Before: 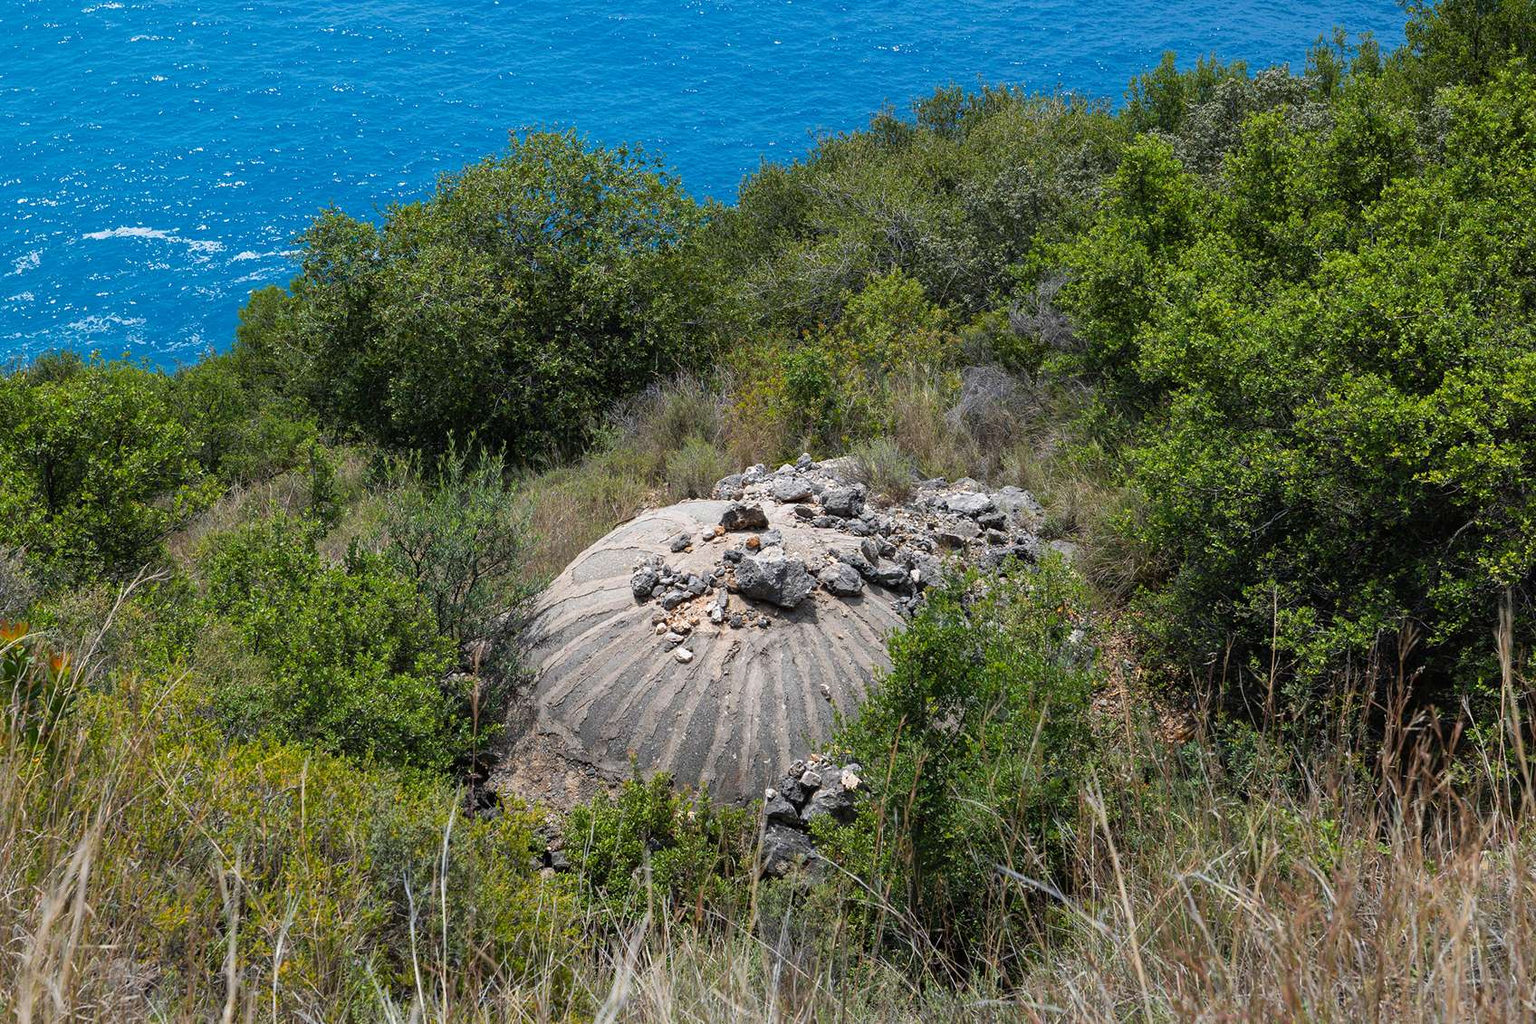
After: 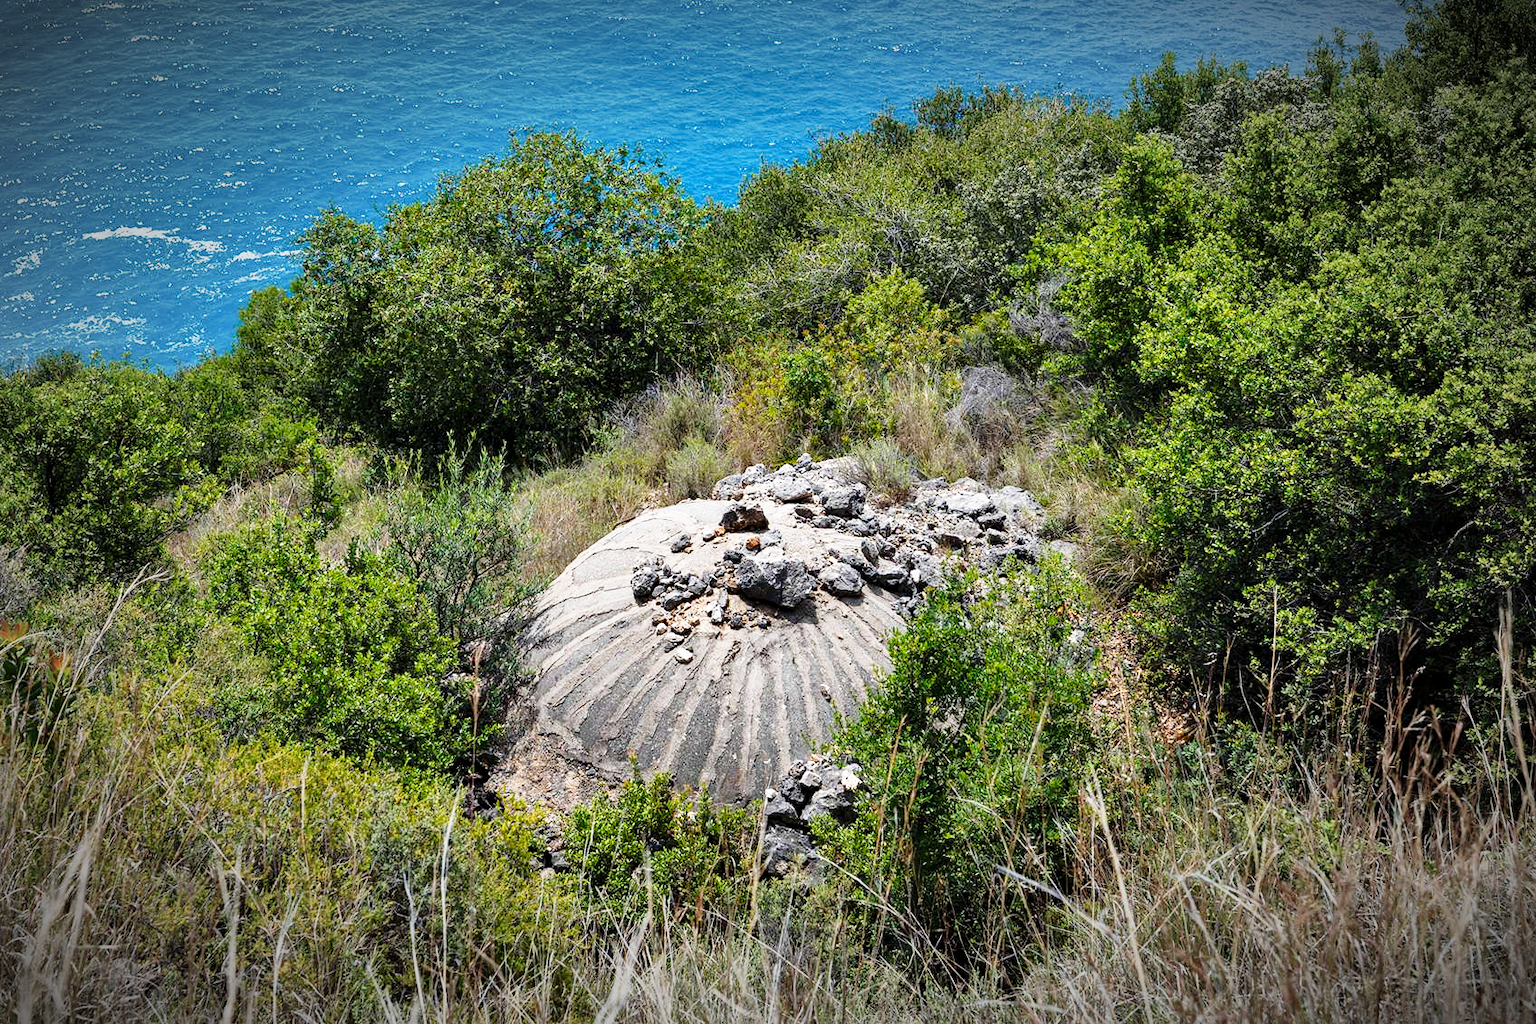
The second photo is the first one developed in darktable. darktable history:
contrast equalizer: octaves 7, y [[0.6 ×6], [0.55 ×6], [0 ×6], [0 ×6], [0 ×6]], mix 0.29
base curve: curves: ch0 [(0, 0) (0.028, 0.03) (0.121, 0.232) (0.46, 0.748) (0.859, 0.968) (1, 1)], preserve colors none
shadows and highlights: shadows 19.13, highlights -83.41, soften with gaussian
vignetting: fall-off start 67.5%, fall-off radius 67.23%, brightness -0.813, automatic ratio true
